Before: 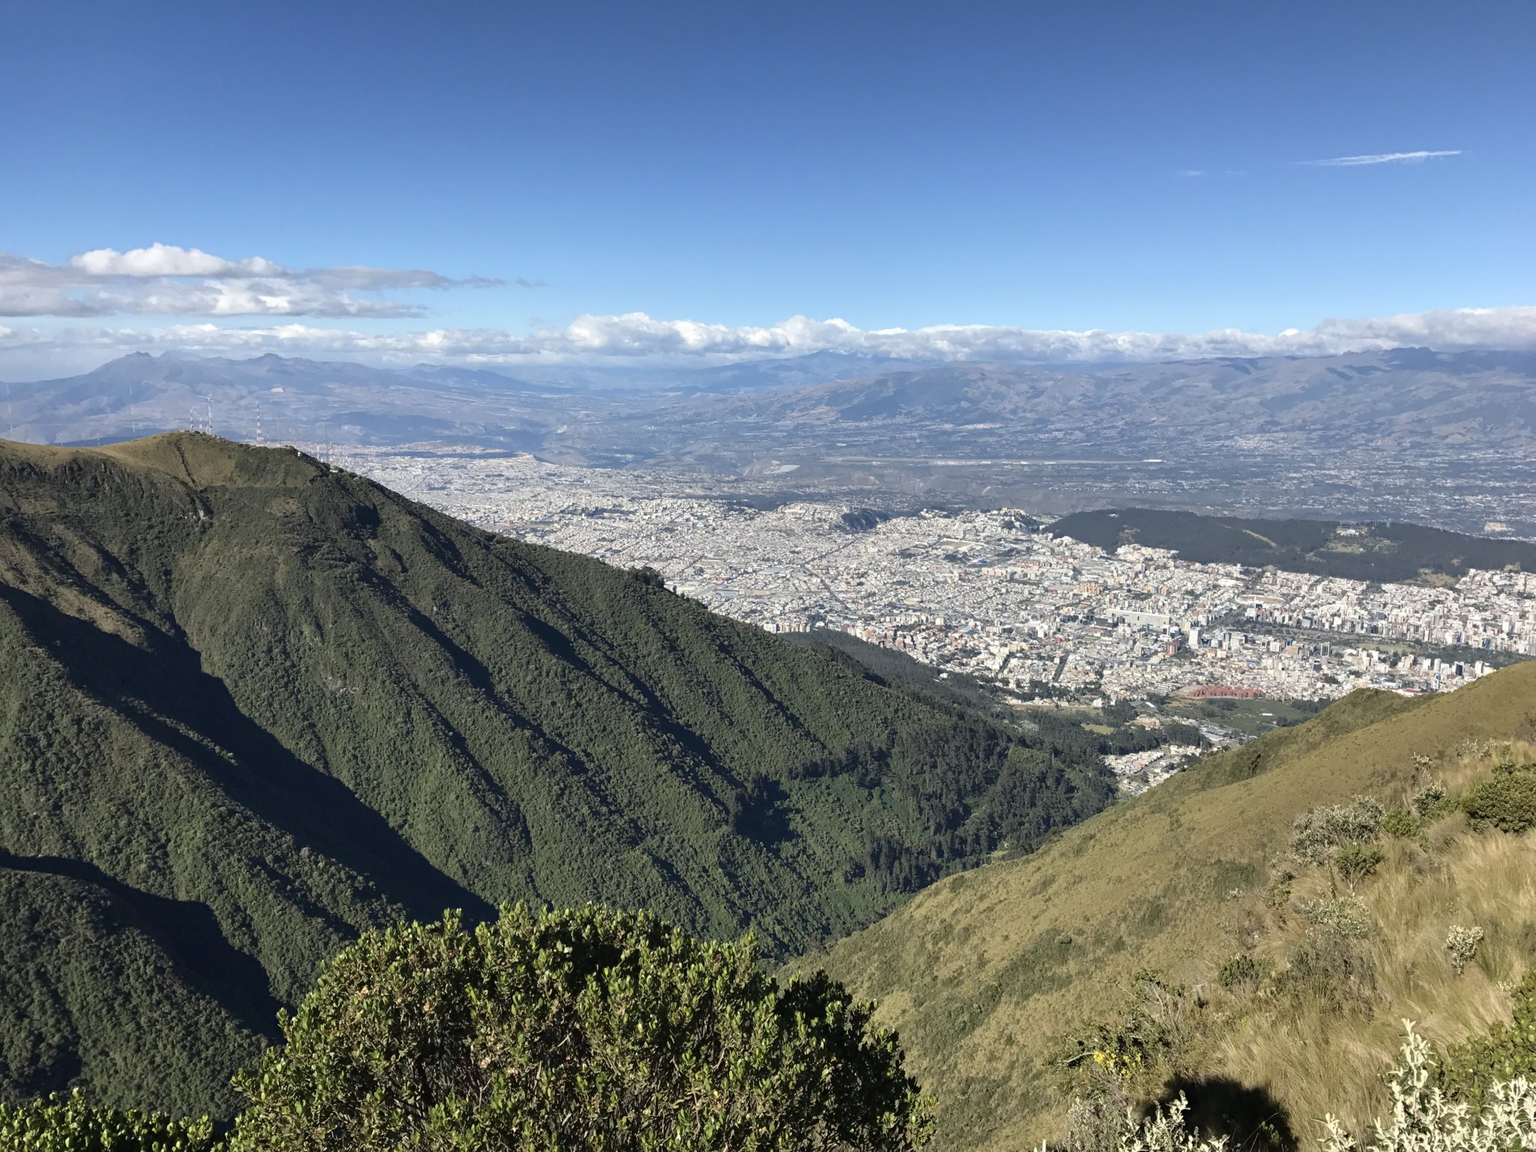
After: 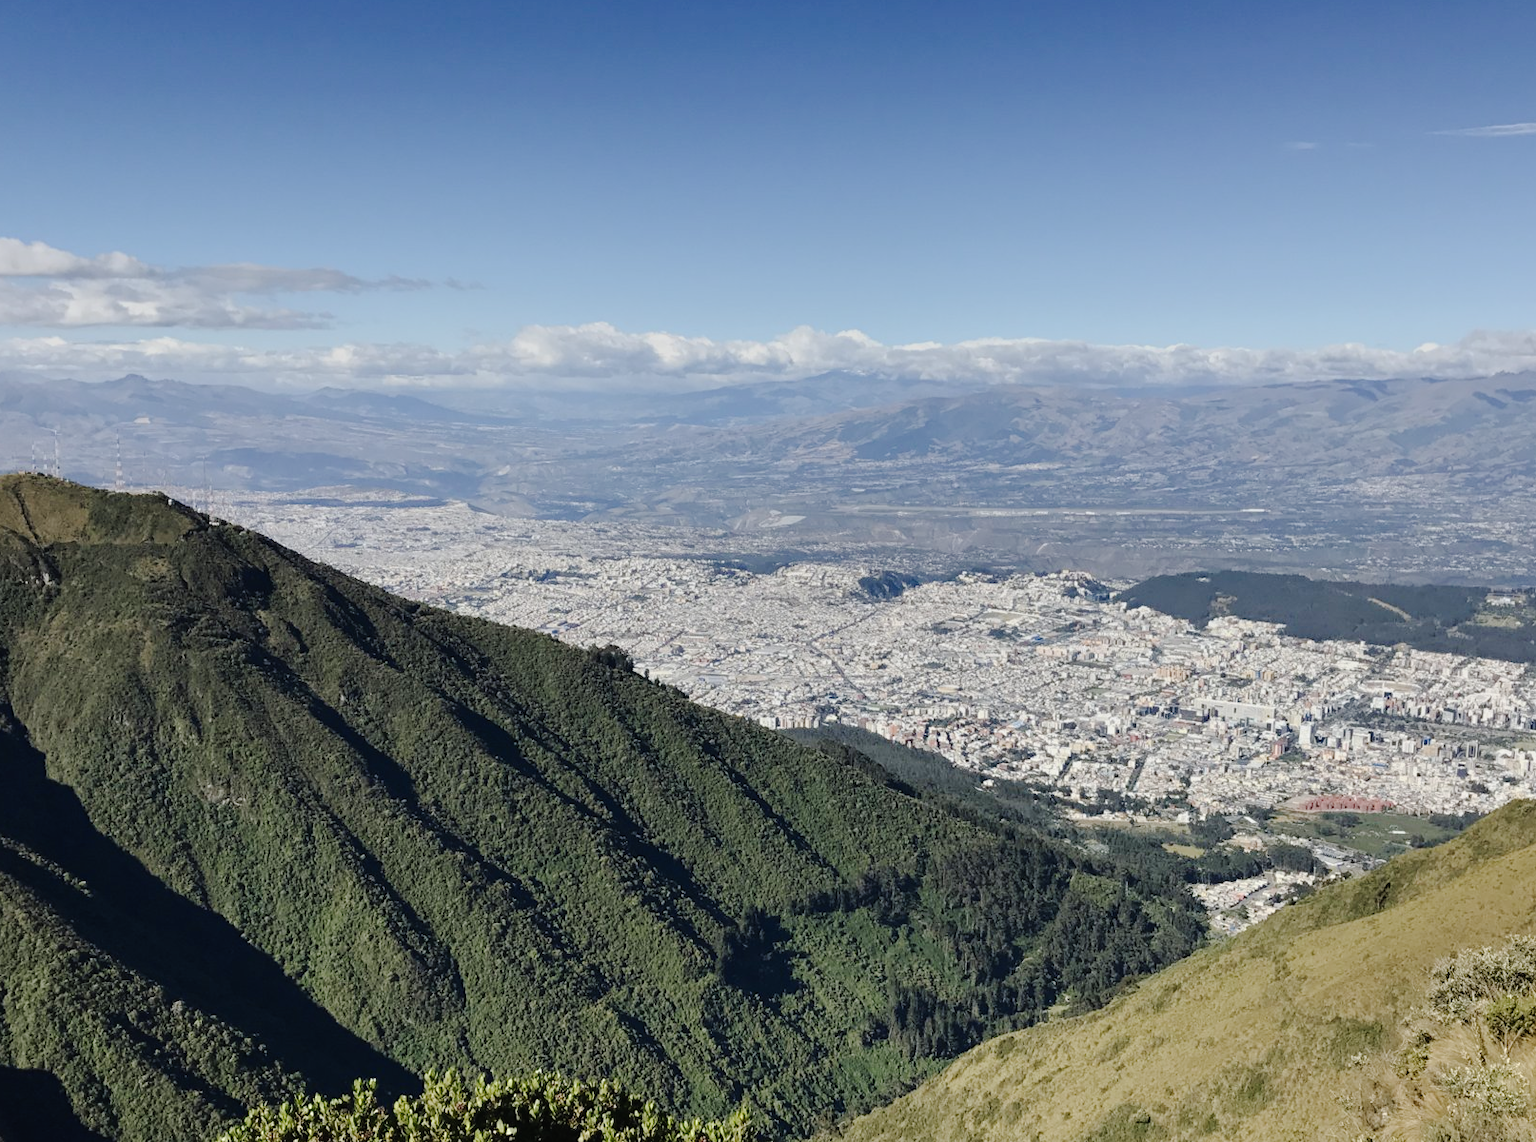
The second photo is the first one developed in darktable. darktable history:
exposure: exposure -0.041 EV, compensate highlight preservation false
white balance: red 1, blue 1
crop and rotate: left 10.77%, top 5.1%, right 10.41%, bottom 16.76%
tone curve: curves: ch0 [(0, 0) (0.003, 0.019) (0.011, 0.02) (0.025, 0.019) (0.044, 0.027) (0.069, 0.038) (0.1, 0.056) (0.136, 0.089) (0.177, 0.137) (0.224, 0.187) (0.277, 0.259) (0.335, 0.343) (0.399, 0.437) (0.468, 0.532) (0.543, 0.613) (0.623, 0.685) (0.709, 0.752) (0.801, 0.822) (0.898, 0.9) (1, 1)], preserve colors none
graduated density: on, module defaults
